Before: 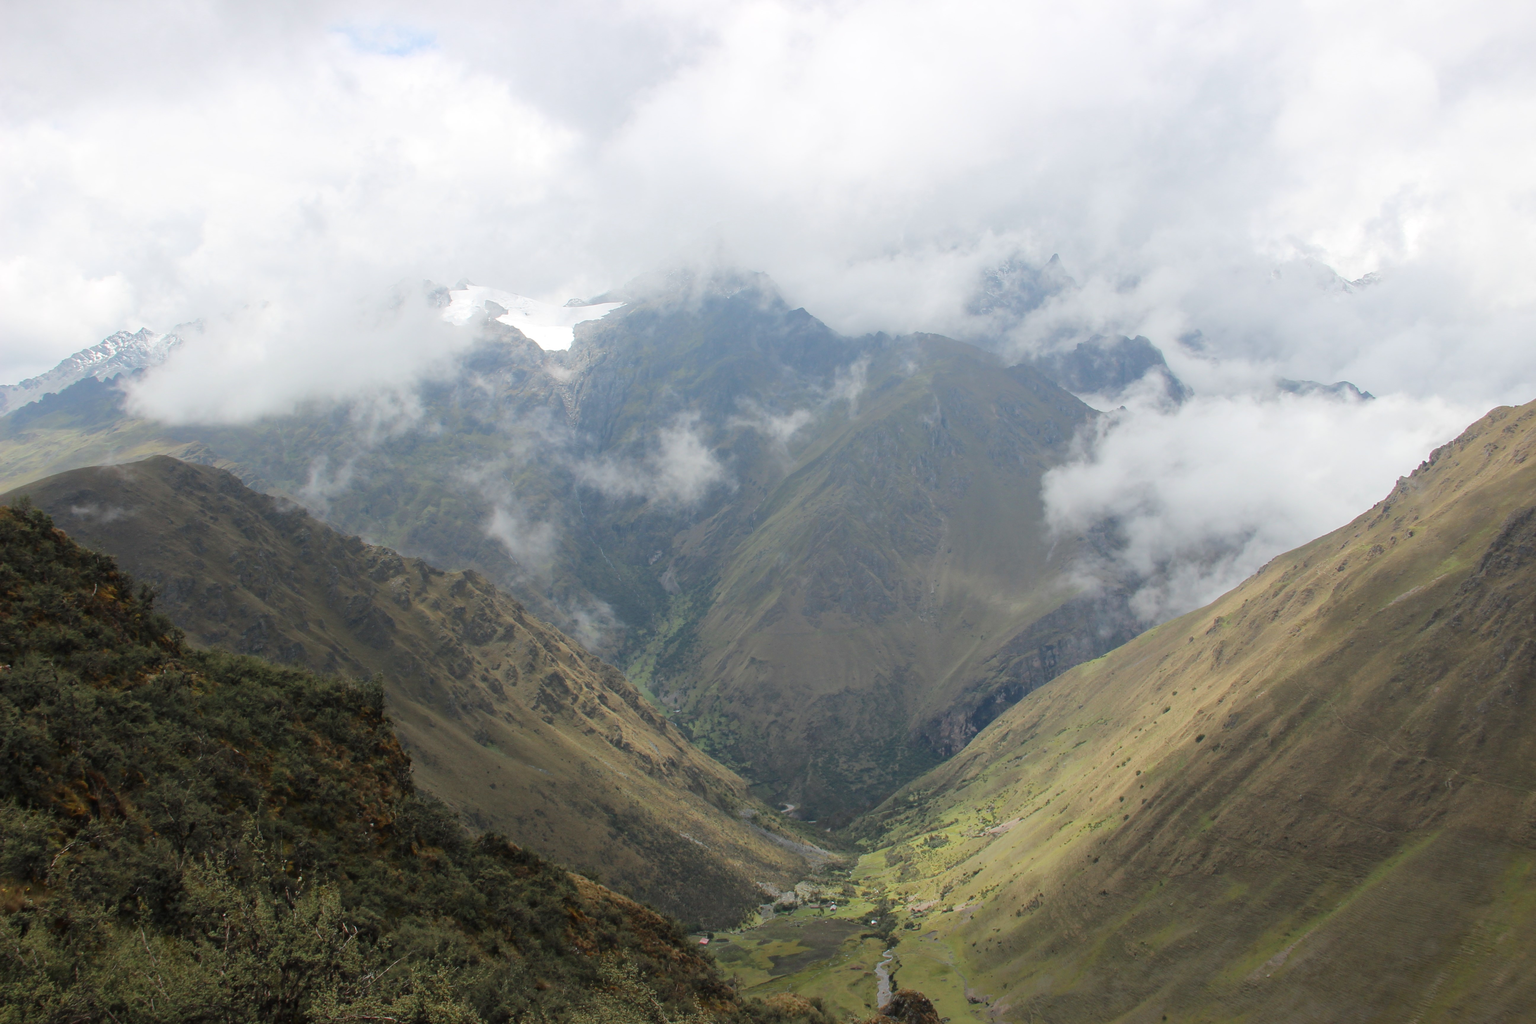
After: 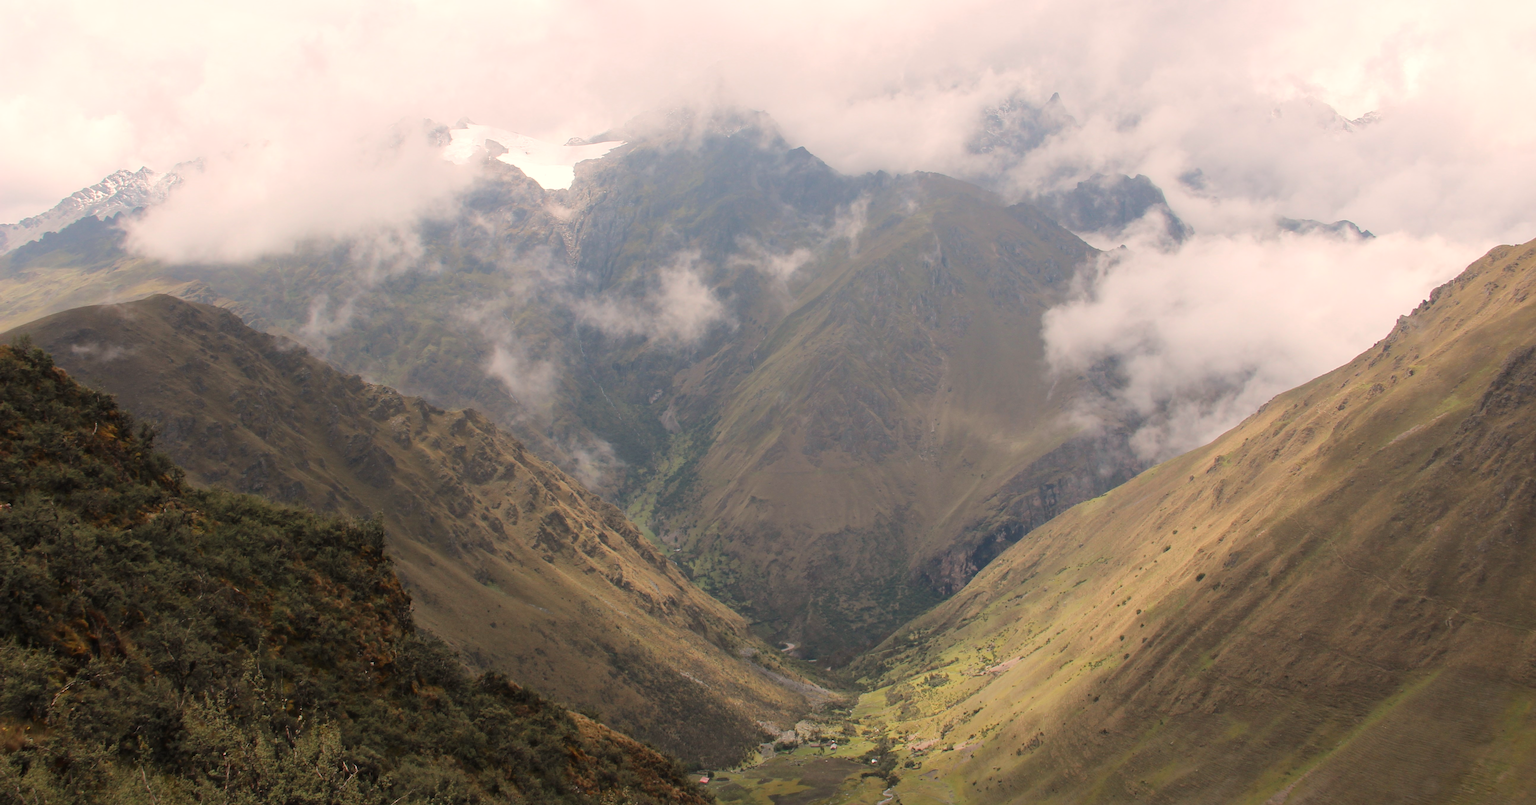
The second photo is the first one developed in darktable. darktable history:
crop and rotate: top 15.774%, bottom 5.506%
white balance: red 1.127, blue 0.943
